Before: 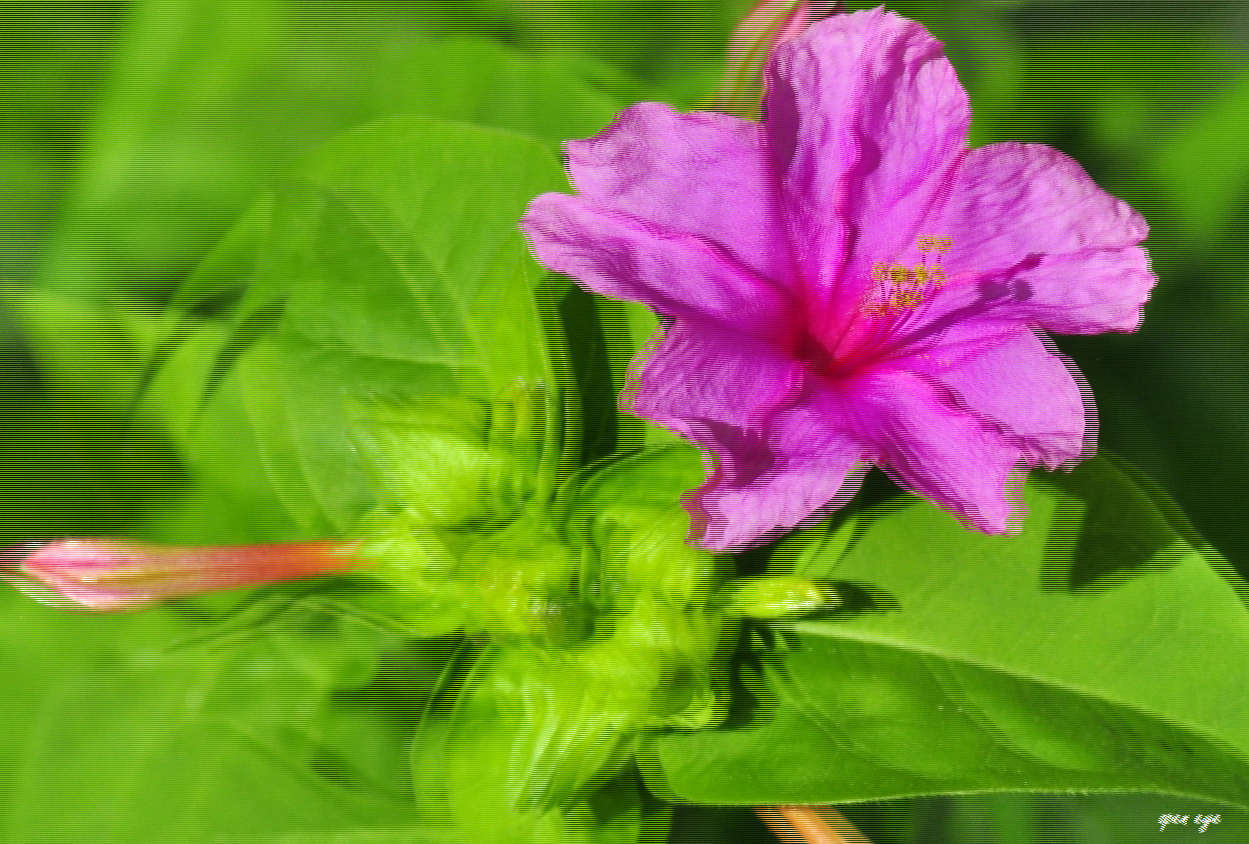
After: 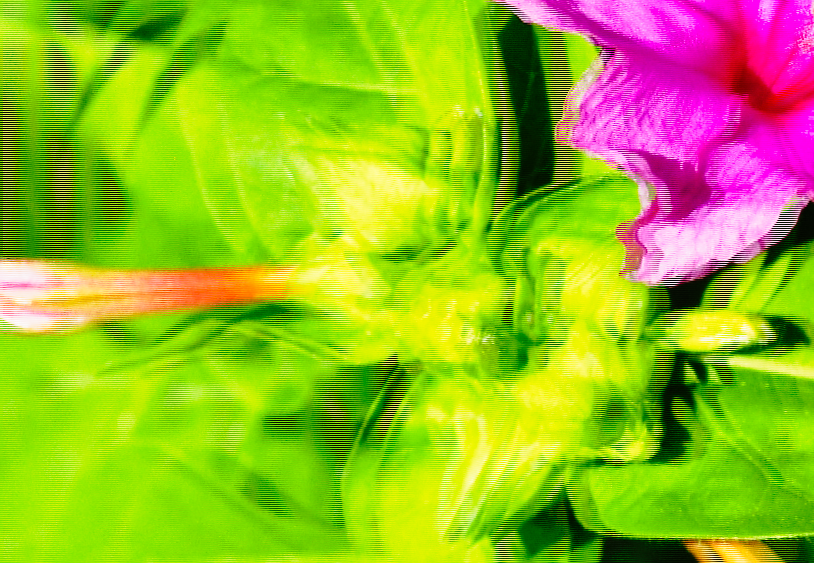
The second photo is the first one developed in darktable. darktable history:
color correction: highlights b* -0.018, saturation 0.992
sharpen: radius 1.042, threshold 1.013
tone equalizer: luminance estimator HSV value / RGB max
tone curve: curves: ch0 [(0, 0) (0.105, 0.044) (0.195, 0.128) (0.283, 0.283) (0.384, 0.404) (0.485, 0.531) (0.638, 0.681) (0.795, 0.879) (1, 0.977)]; ch1 [(0, 0) (0.161, 0.092) (0.35, 0.33) (0.379, 0.401) (0.456, 0.469) (0.498, 0.503) (0.531, 0.537) (0.596, 0.621) (0.635, 0.671) (1, 1)]; ch2 [(0, 0) (0.371, 0.362) (0.437, 0.437) (0.483, 0.484) (0.53, 0.515) (0.56, 0.58) (0.622, 0.606) (1, 1)], preserve colors none
local contrast: highlights 101%, shadows 97%, detail 119%, midtone range 0.2
crop and rotate: angle -1.03°, left 3.914%, top 31.495%, right 29.14%
base curve: curves: ch0 [(0, 0) (0.032, 0.025) (0.121, 0.166) (0.206, 0.329) (0.605, 0.79) (1, 1)], preserve colors none
